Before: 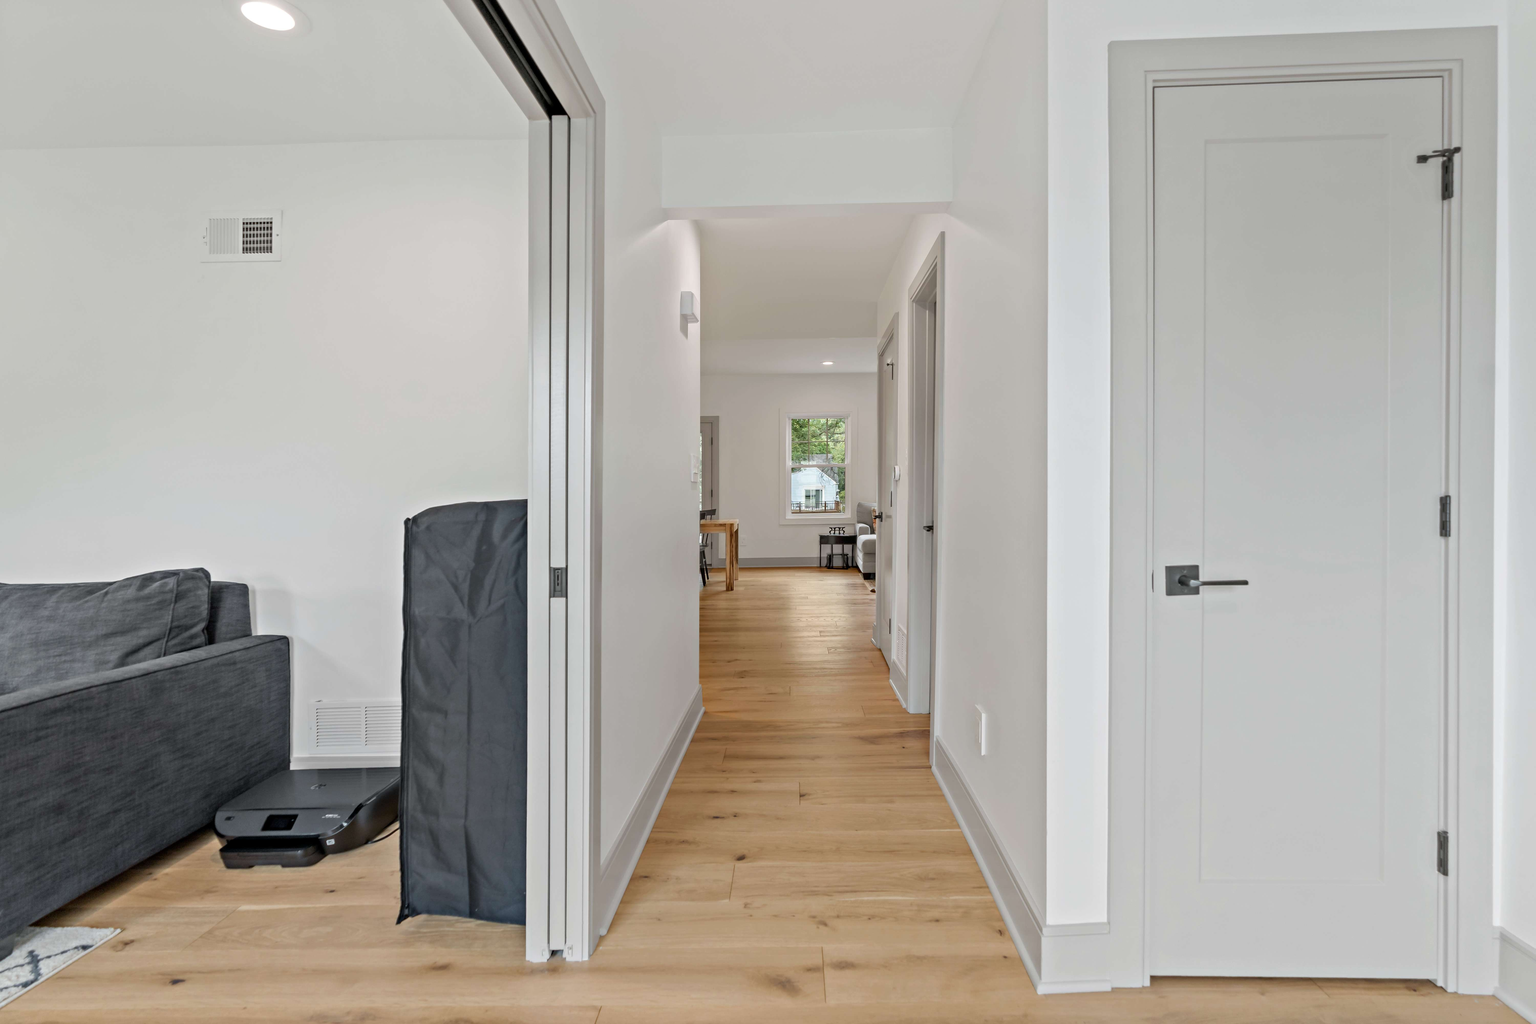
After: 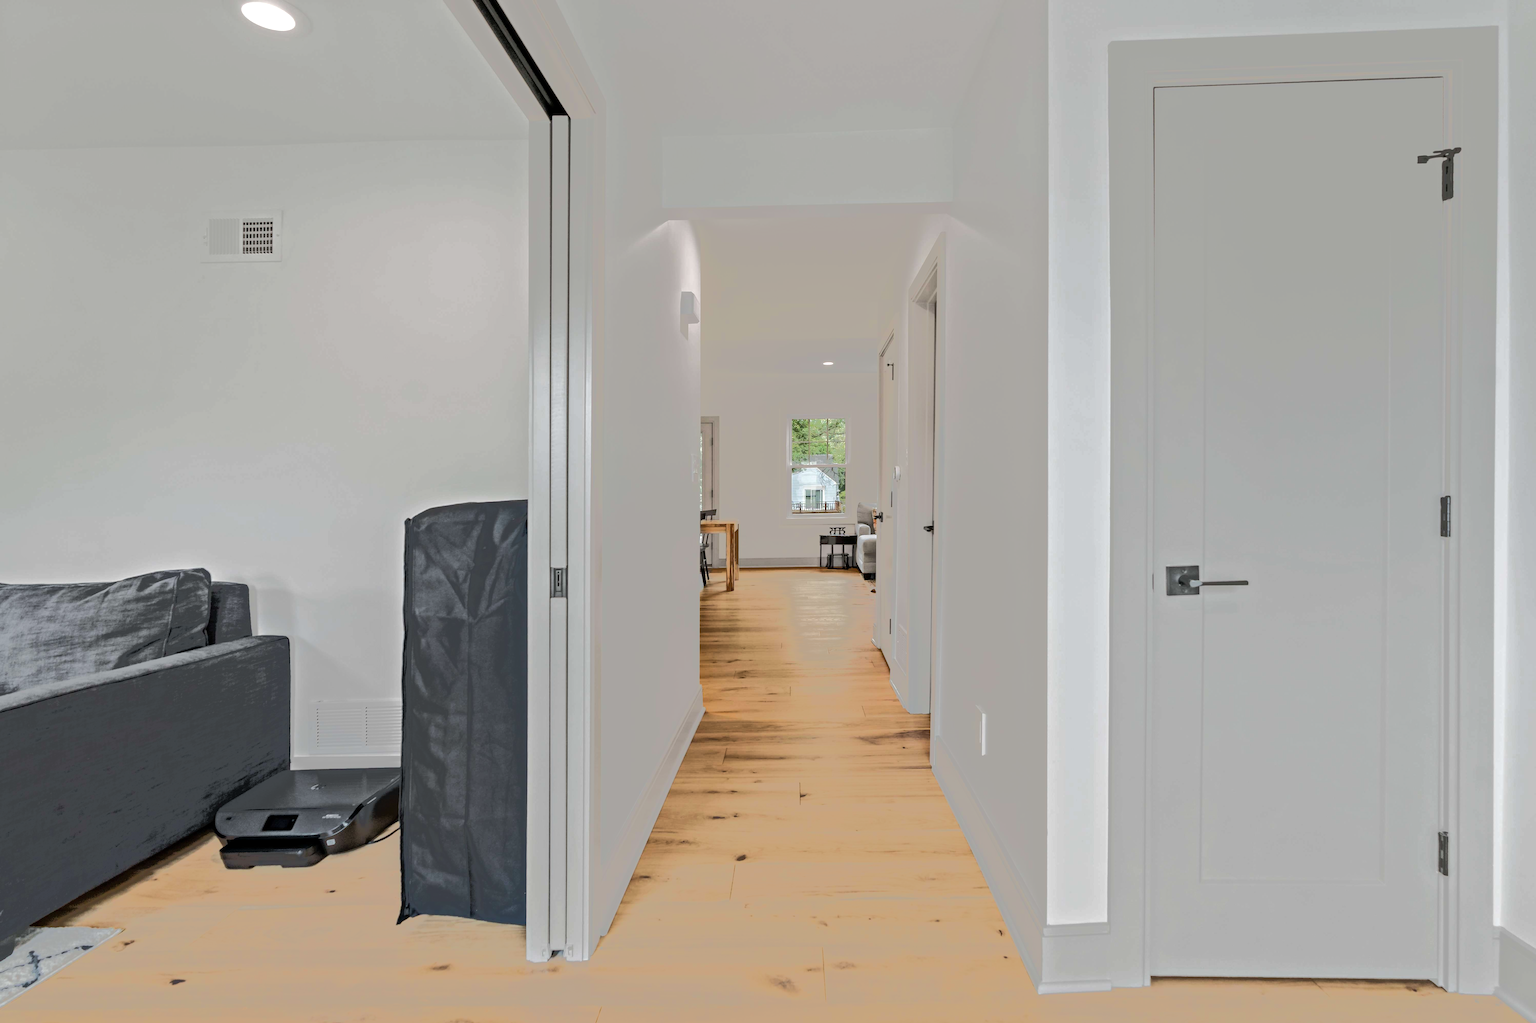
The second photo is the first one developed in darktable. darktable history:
tone equalizer: -7 EV -0.647 EV, -6 EV 1.03 EV, -5 EV -0.455 EV, -4 EV 0.463 EV, -3 EV 0.433 EV, -2 EV 0.129 EV, -1 EV -0.146 EV, +0 EV -0.387 EV, edges refinement/feathering 500, mask exposure compensation -1.57 EV, preserve details no
